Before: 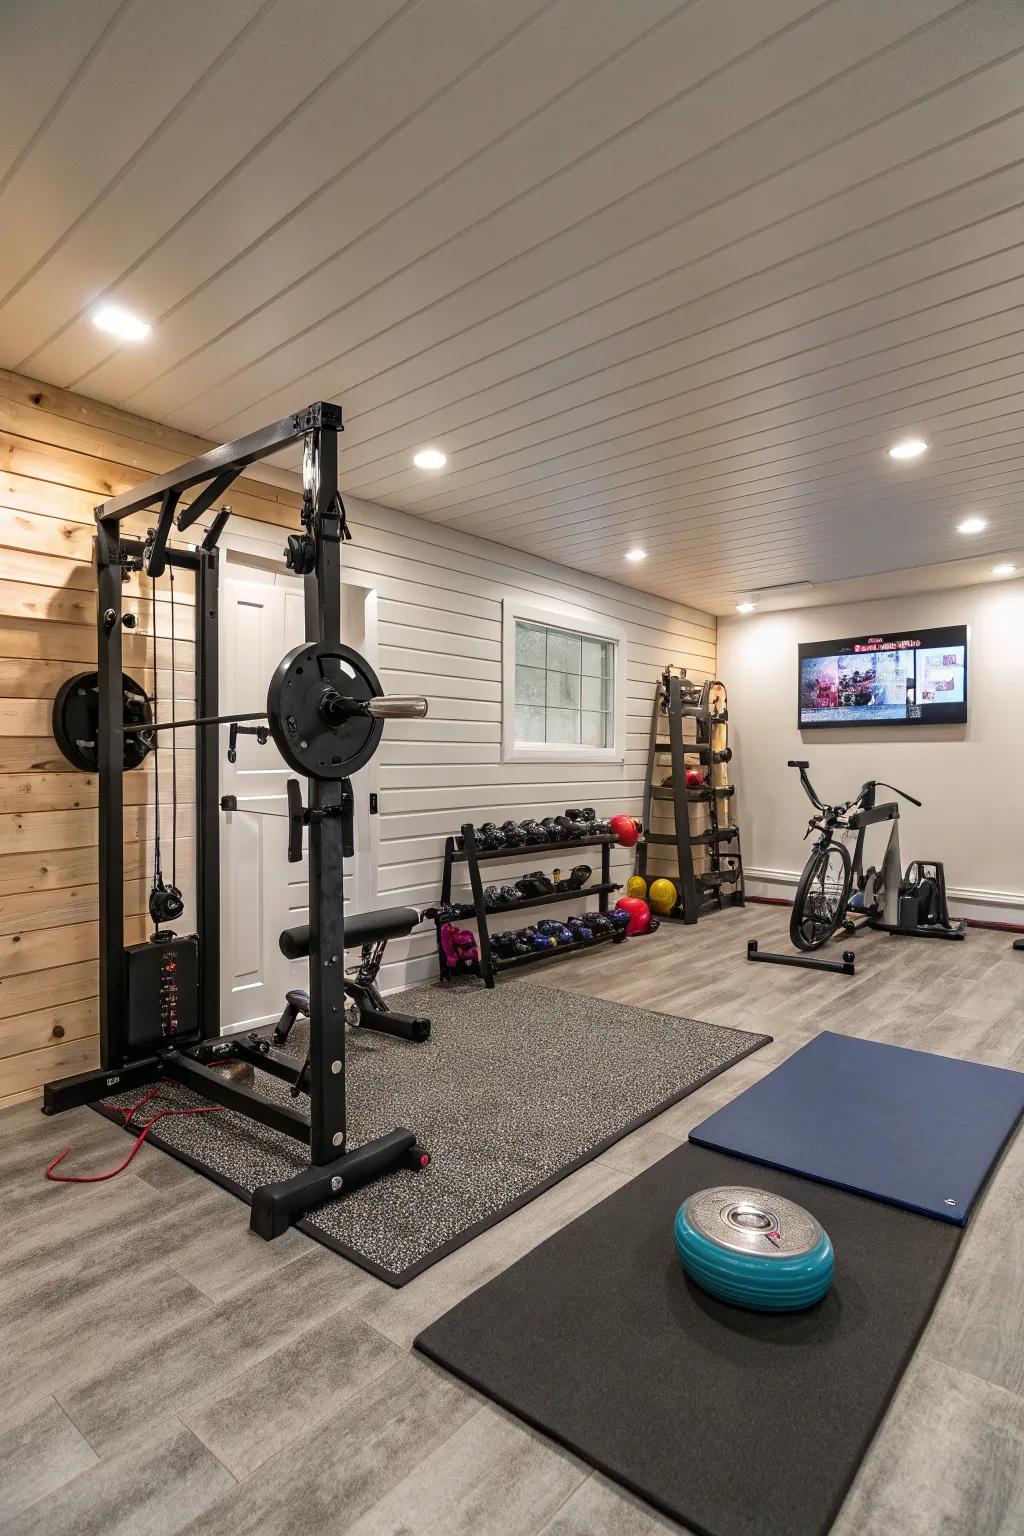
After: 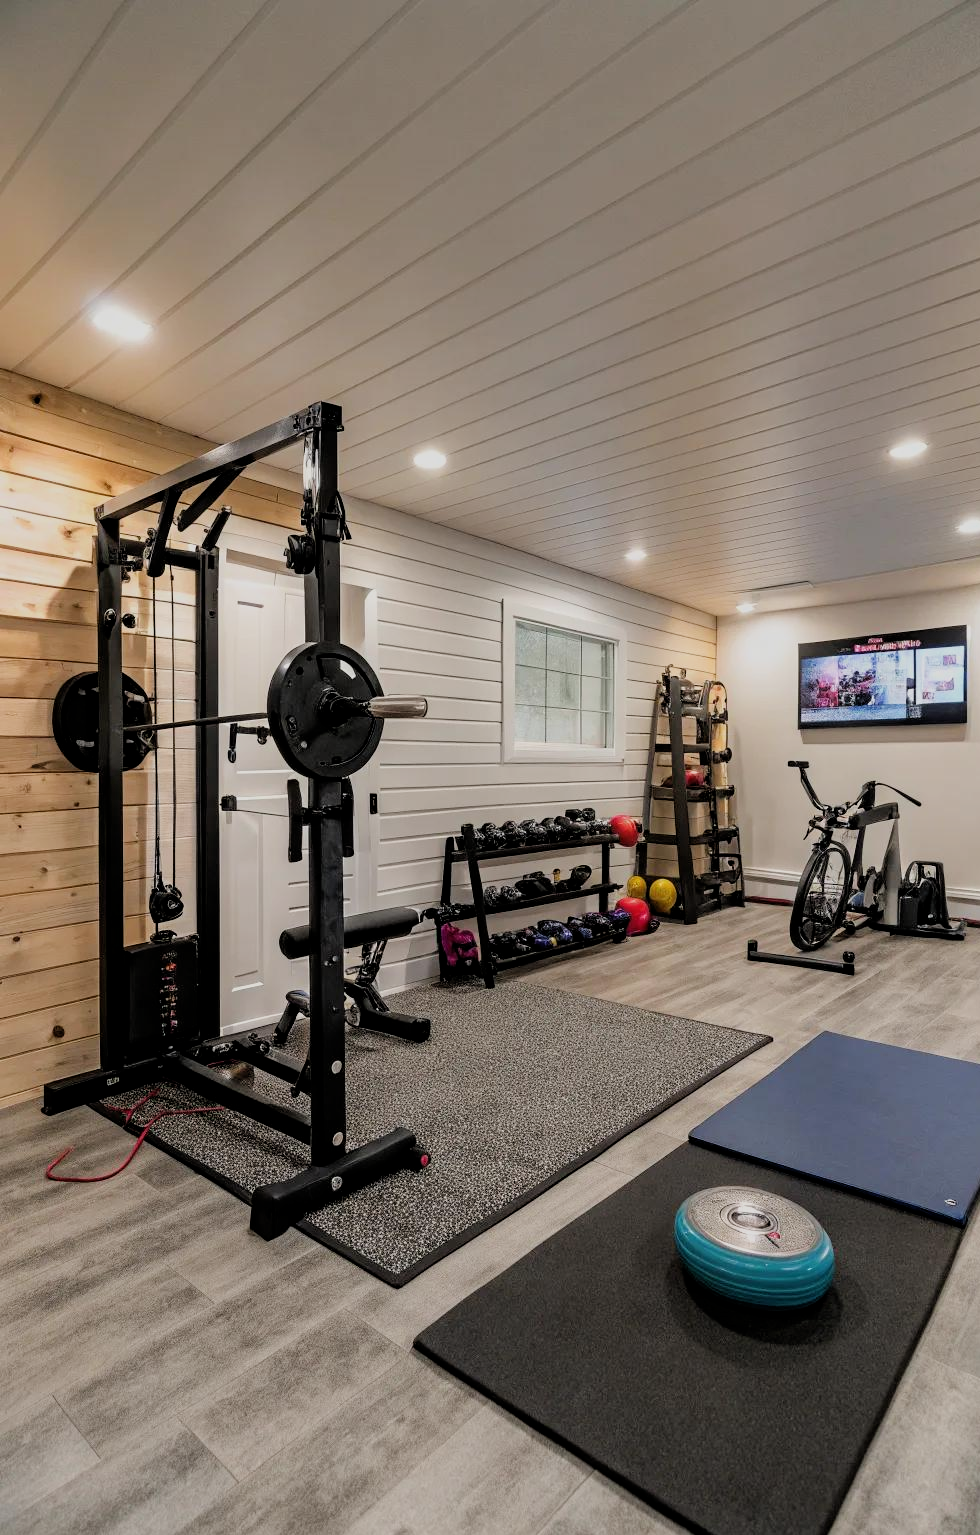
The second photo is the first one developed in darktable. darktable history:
crop: right 4.141%, bottom 0.049%
filmic rgb: black relative exposure -7.61 EV, white relative exposure 4.65 EV, target black luminance 0%, hardness 3.58, latitude 50.41%, contrast 1.027, highlights saturation mix 8.76%, shadows ↔ highlights balance -0.144%
